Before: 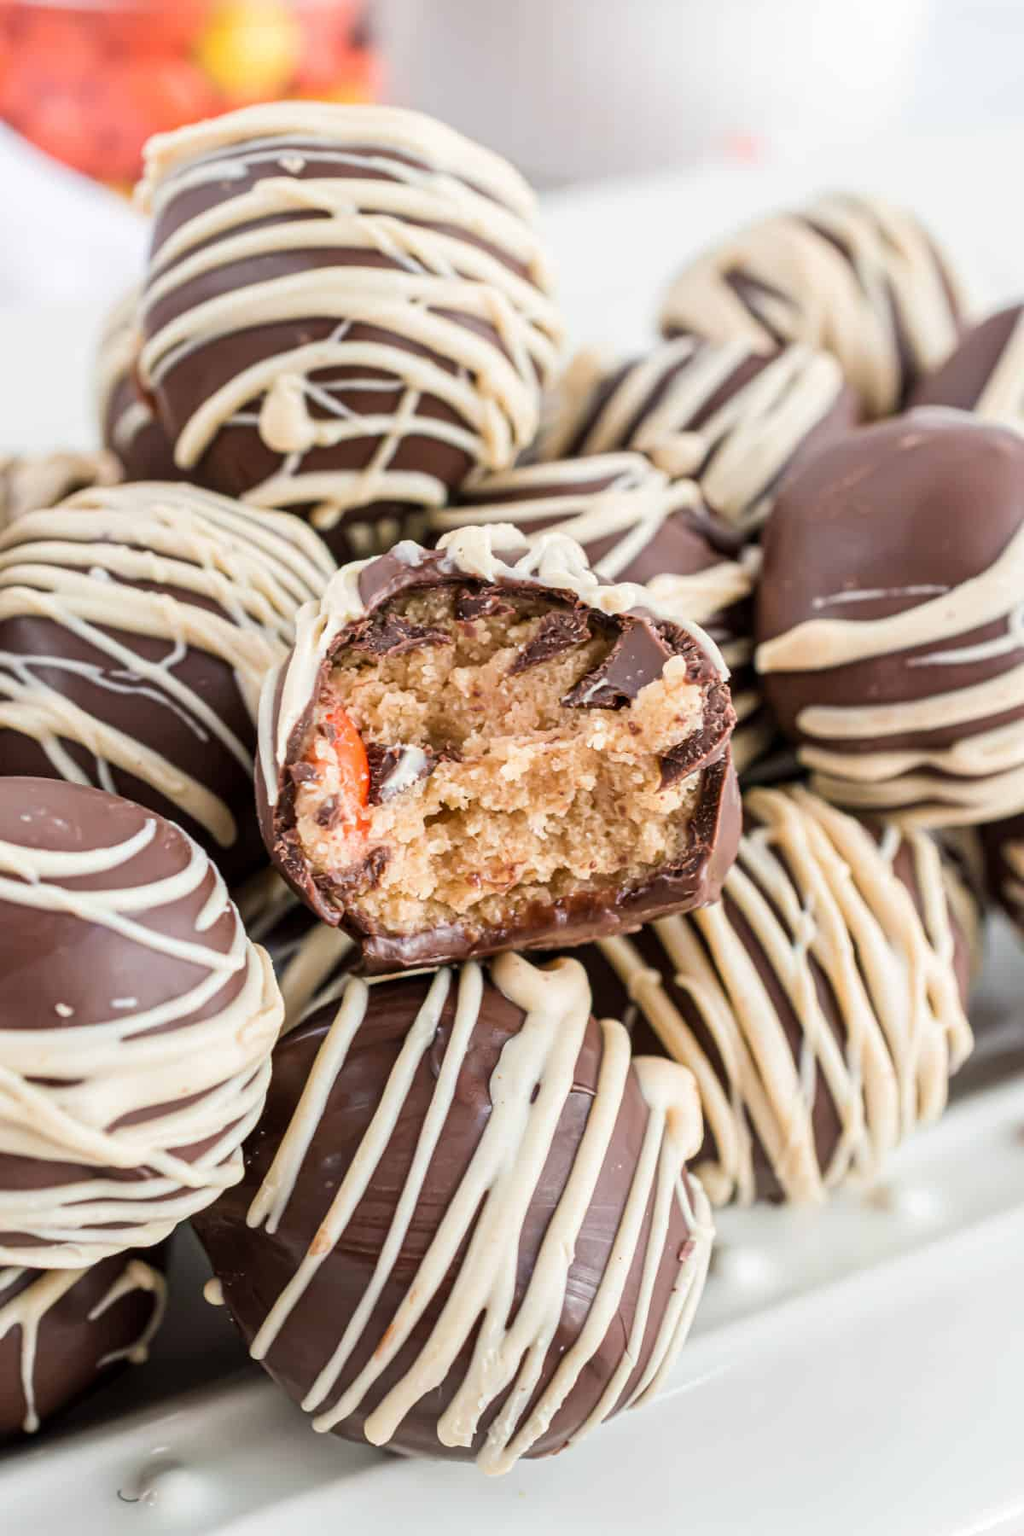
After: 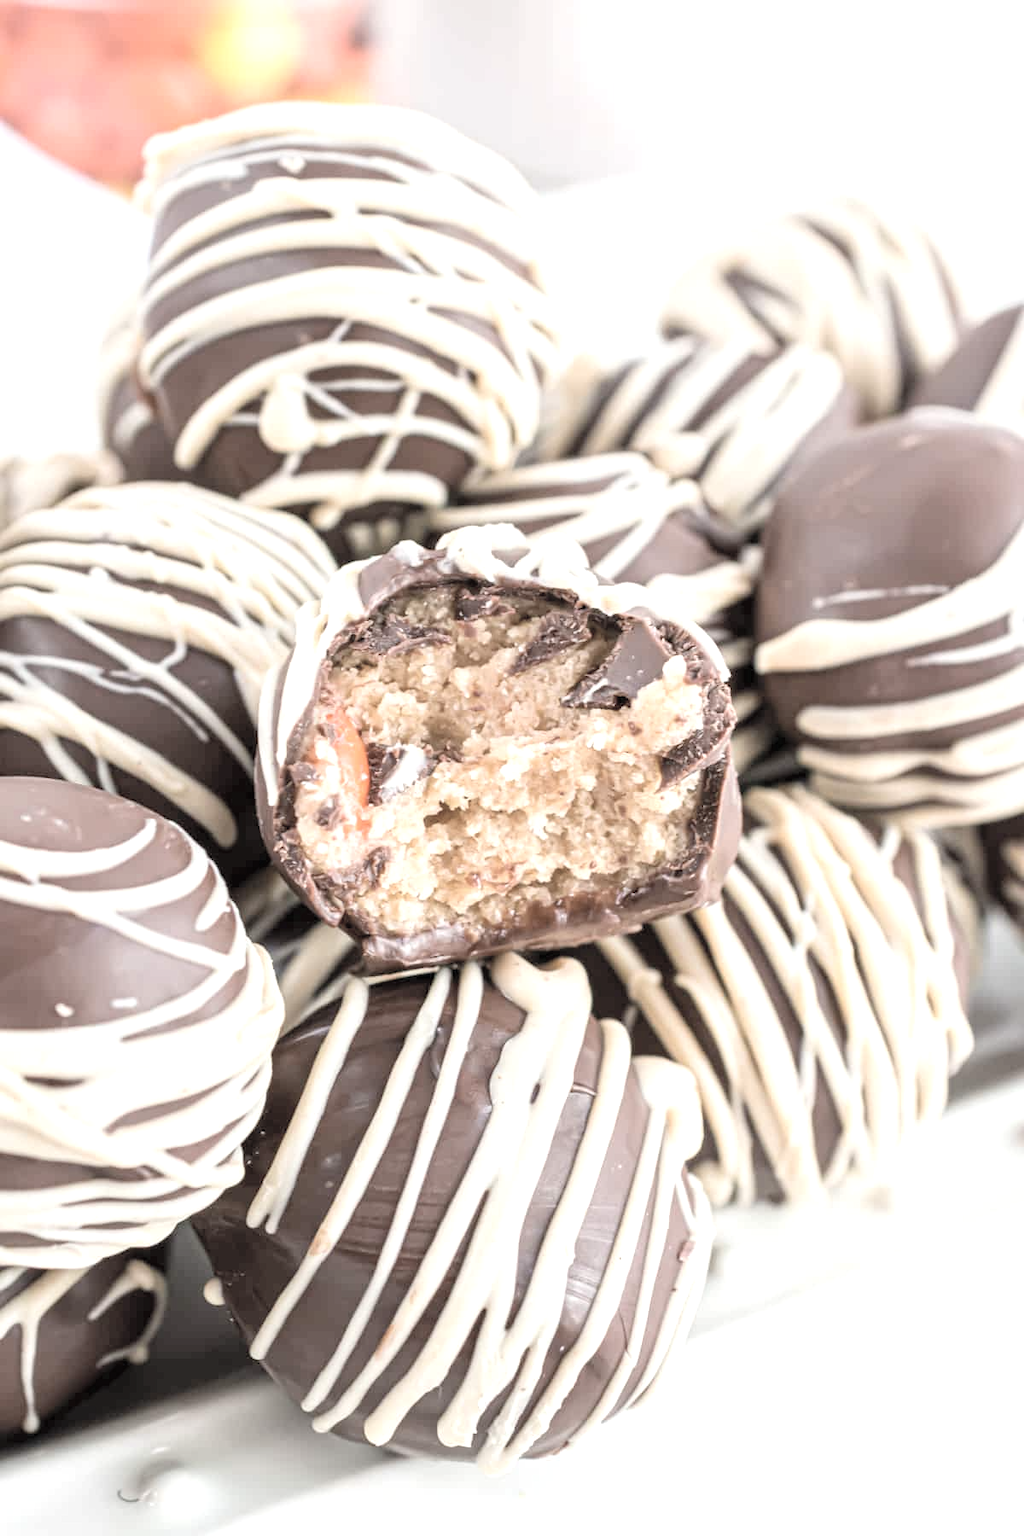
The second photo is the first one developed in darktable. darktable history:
exposure: exposure 0.607 EV, compensate highlight preservation false
contrast brightness saturation: brightness 0.188, saturation -0.511
